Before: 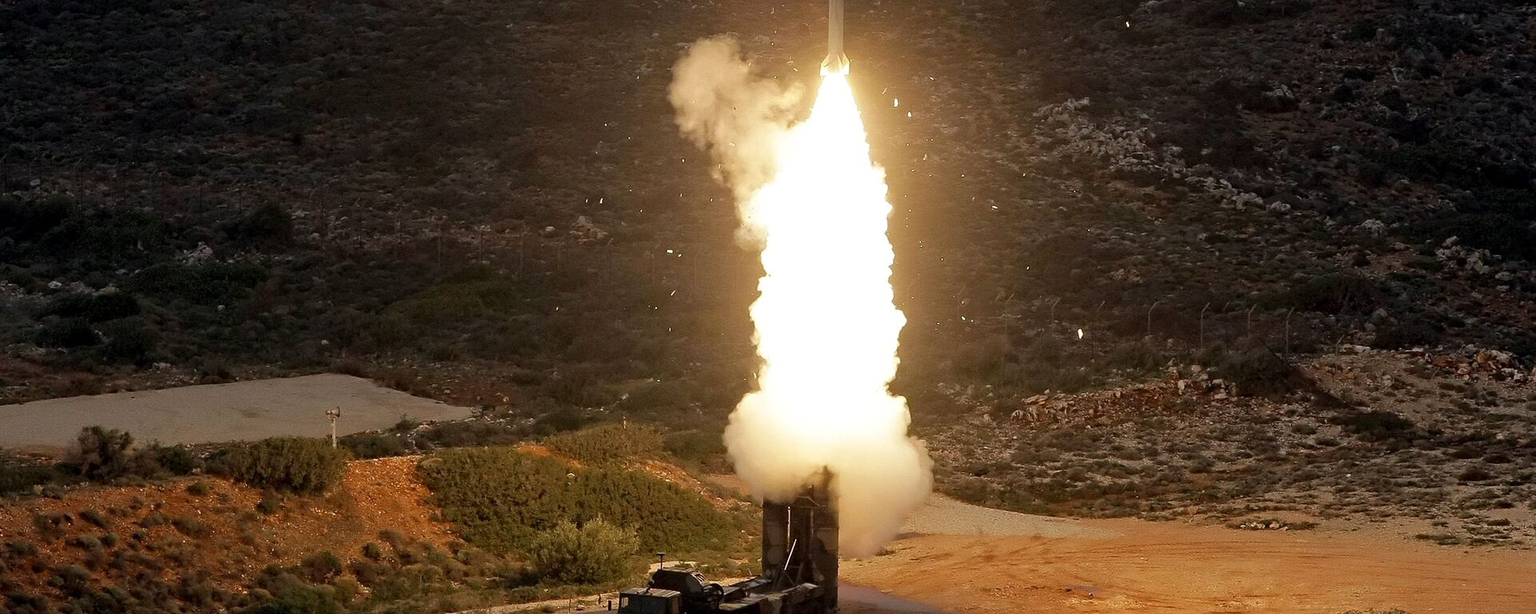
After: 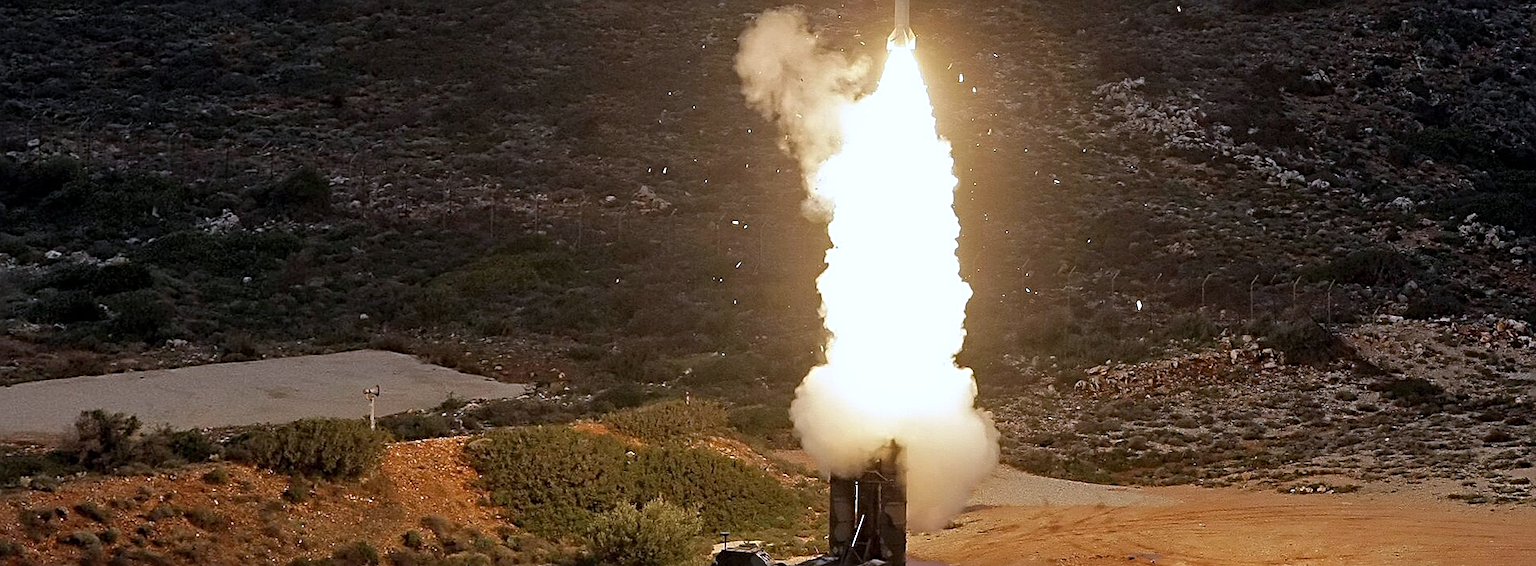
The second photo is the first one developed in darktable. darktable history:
rotate and perspective: rotation -0.013°, lens shift (vertical) -0.027, lens shift (horizontal) 0.178, crop left 0.016, crop right 0.989, crop top 0.082, crop bottom 0.918
shadows and highlights: shadows 30.63, highlights -63.22, shadows color adjustment 98%, highlights color adjustment 58.61%, soften with gaussian
white balance: red 0.967, blue 1.119, emerald 0.756
sharpen: radius 2.767
